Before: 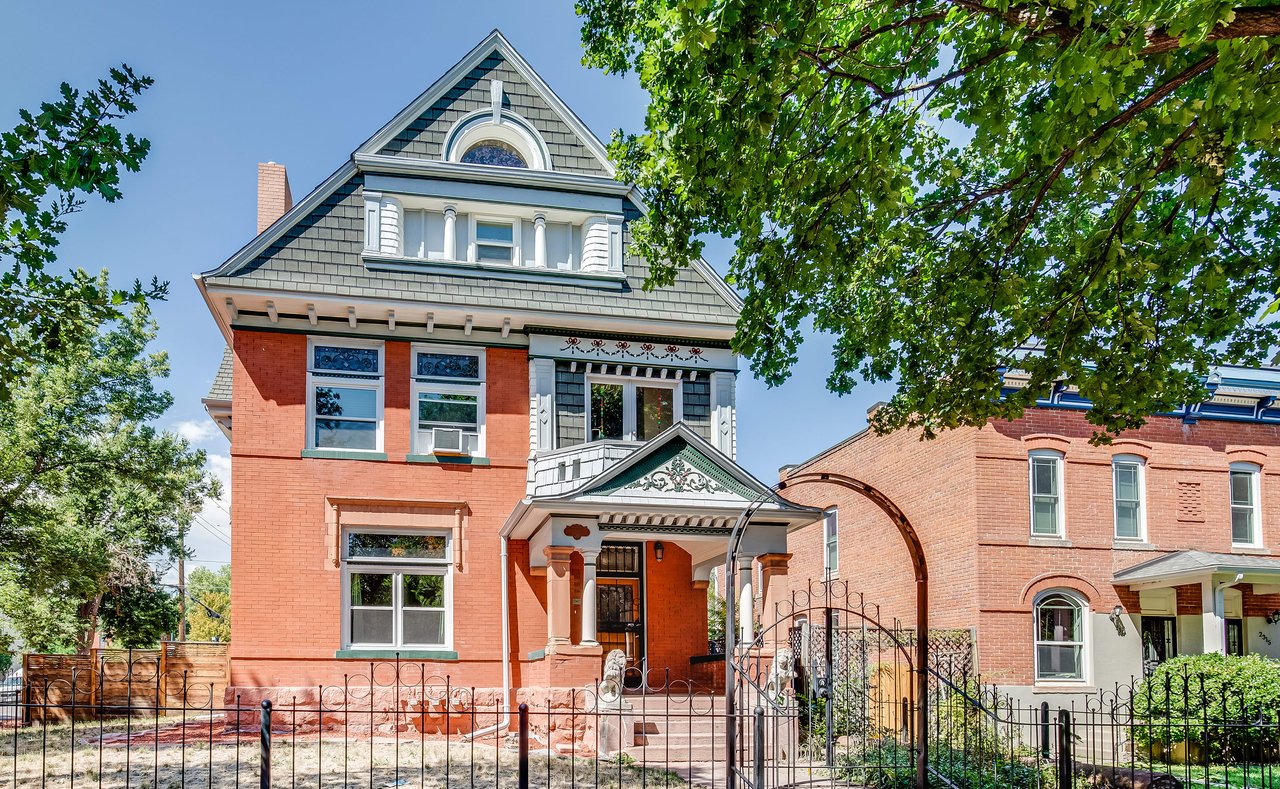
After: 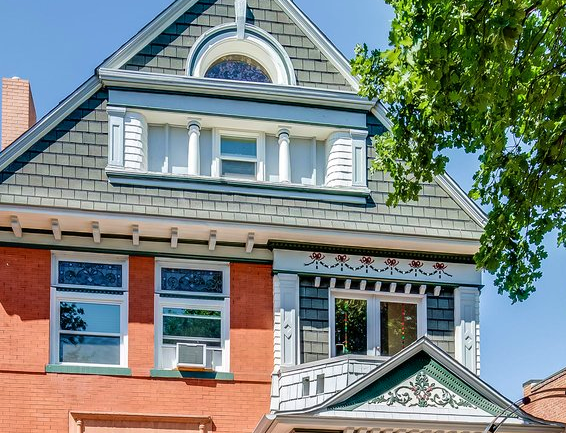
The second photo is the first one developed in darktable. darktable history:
velvia: on, module defaults
crop: left 20.051%, top 10.853%, right 35.697%, bottom 34.212%
